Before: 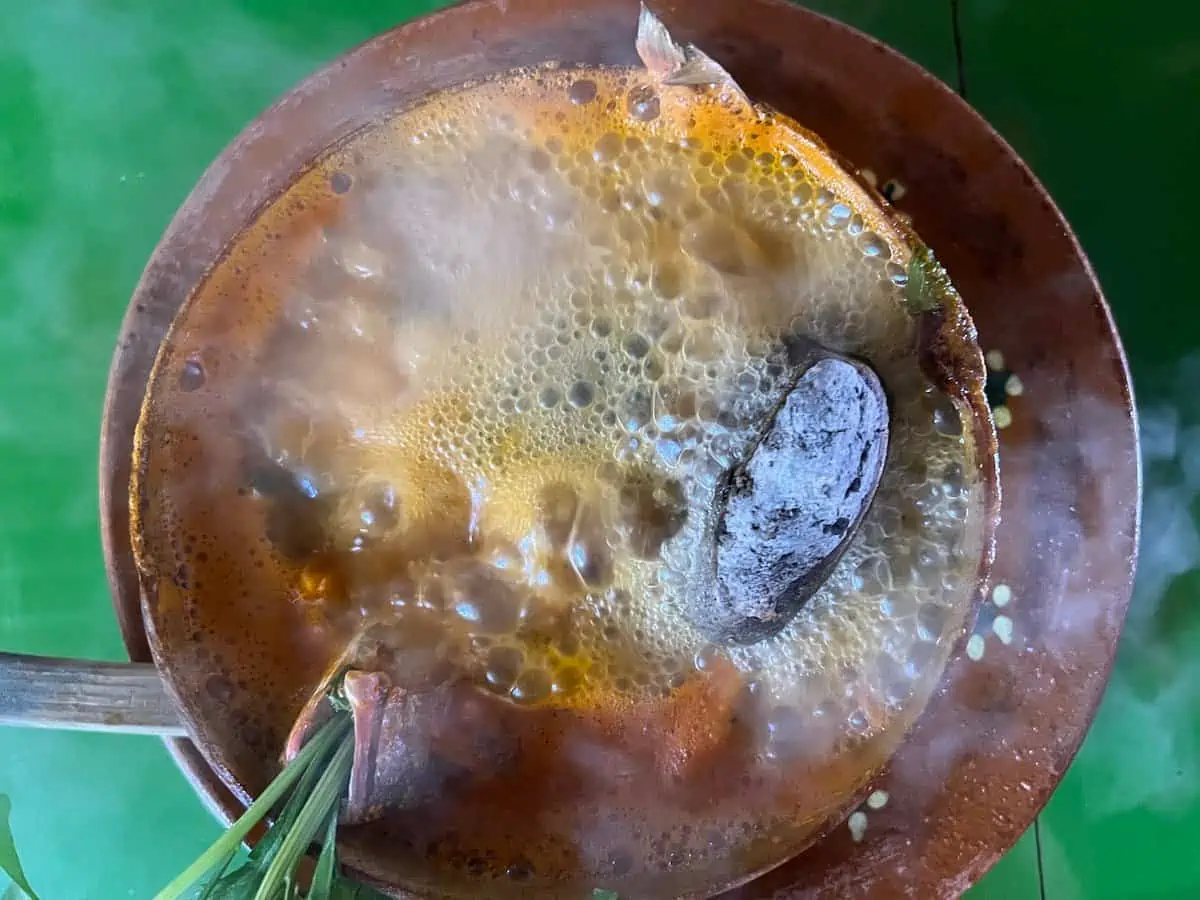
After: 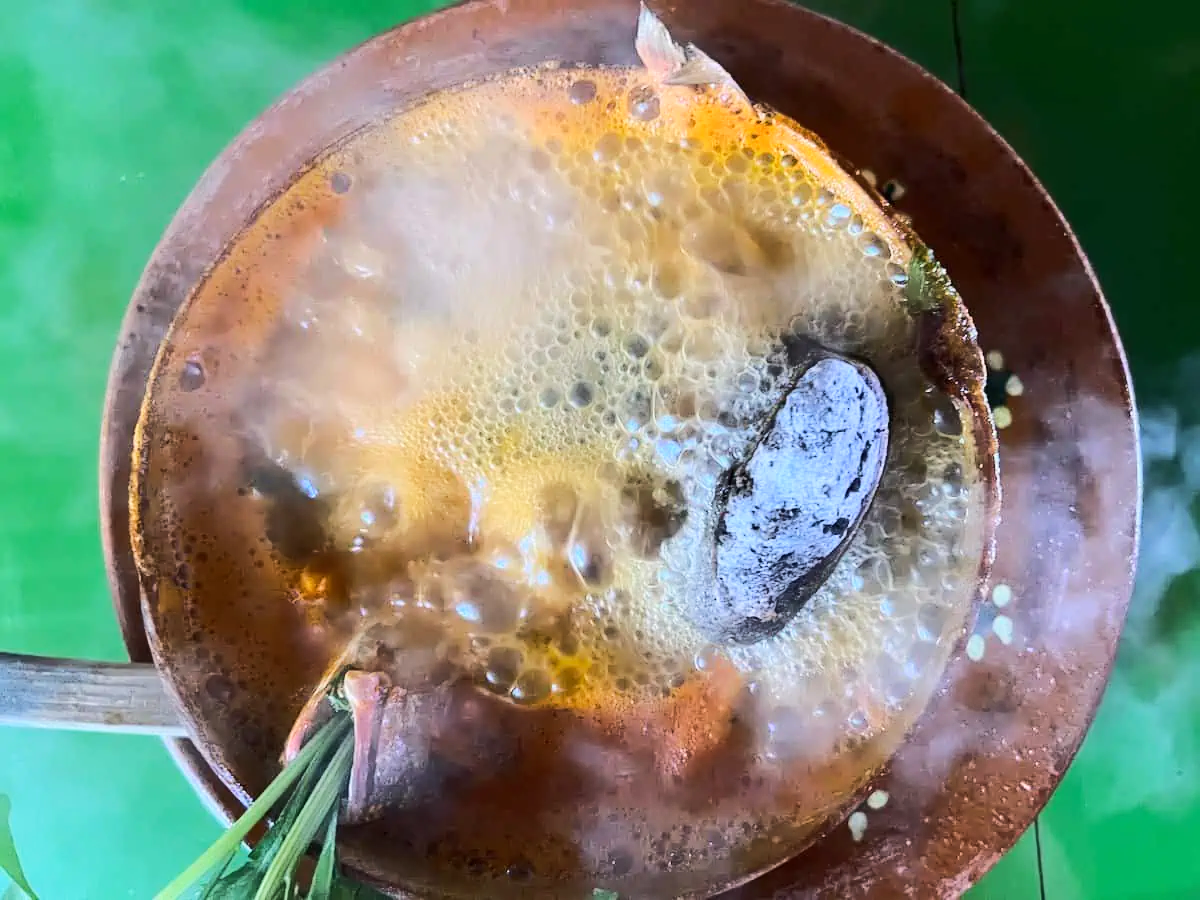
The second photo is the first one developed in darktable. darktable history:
rgb curve: curves: ch0 [(0, 0) (0.284, 0.292) (0.505, 0.644) (1, 1)]; ch1 [(0, 0) (0.284, 0.292) (0.505, 0.644) (1, 1)]; ch2 [(0, 0) (0.284, 0.292) (0.505, 0.644) (1, 1)], compensate middle gray true
